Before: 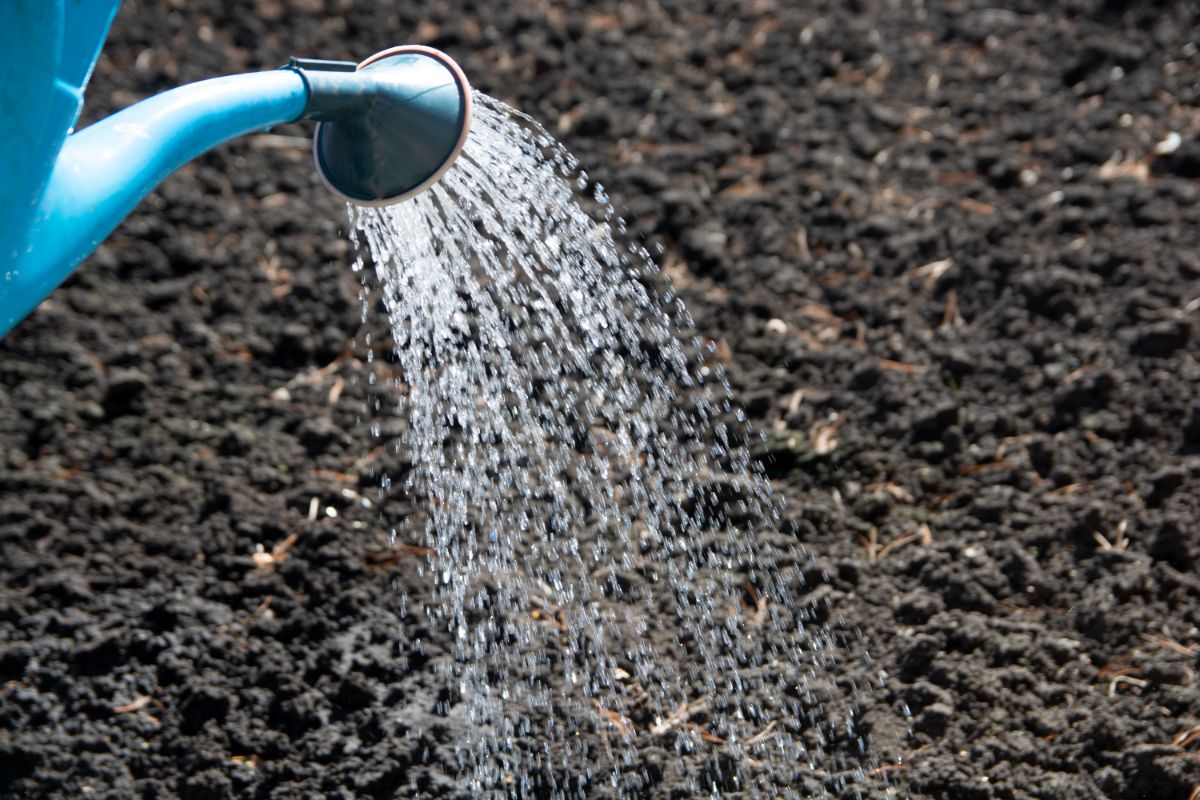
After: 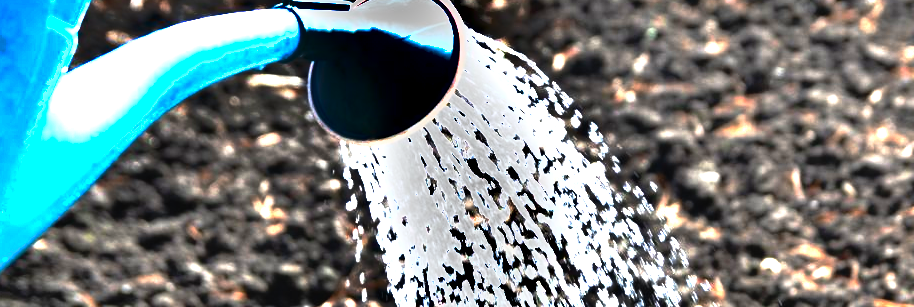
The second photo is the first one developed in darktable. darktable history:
shadows and highlights: shadows 53.16, highlights color adjustment 45.84%, soften with gaussian
exposure: black level correction 0, exposure 1.445 EV, compensate highlight preservation false
base curve: curves: ch0 [(0, 0) (0.564, 0.291) (0.802, 0.731) (1, 1)], preserve colors none
tone curve: curves: ch0 [(0, 0.023) (0.037, 0.04) (0.131, 0.128) (0.304, 0.331) (0.504, 0.584) (0.616, 0.687) (0.704, 0.764) (0.808, 0.823) (1, 1)]; ch1 [(0, 0) (0.301, 0.3) (0.477, 0.472) (0.493, 0.497) (0.508, 0.501) (0.544, 0.541) (0.563, 0.565) (0.626, 0.66) (0.721, 0.776) (1, 1)]; ch2 [(0, 0) (0.249, 0.216) (0.349, 0.343) (0.424, 0.442) (0.476, 0.483) (0.502, 0.5) (0.517, 0.519) (0.532, 0.553) (0.569, 0.587) (0.634, 0.628) (0.706, 0.729) (0.828, 0.742) (1, 0.9)], preserve colors none
levels: levels [0, 0.352, 0.703]
crop: left 0.524%, top 7.648%, right 23.266%, bottom 53.963%
